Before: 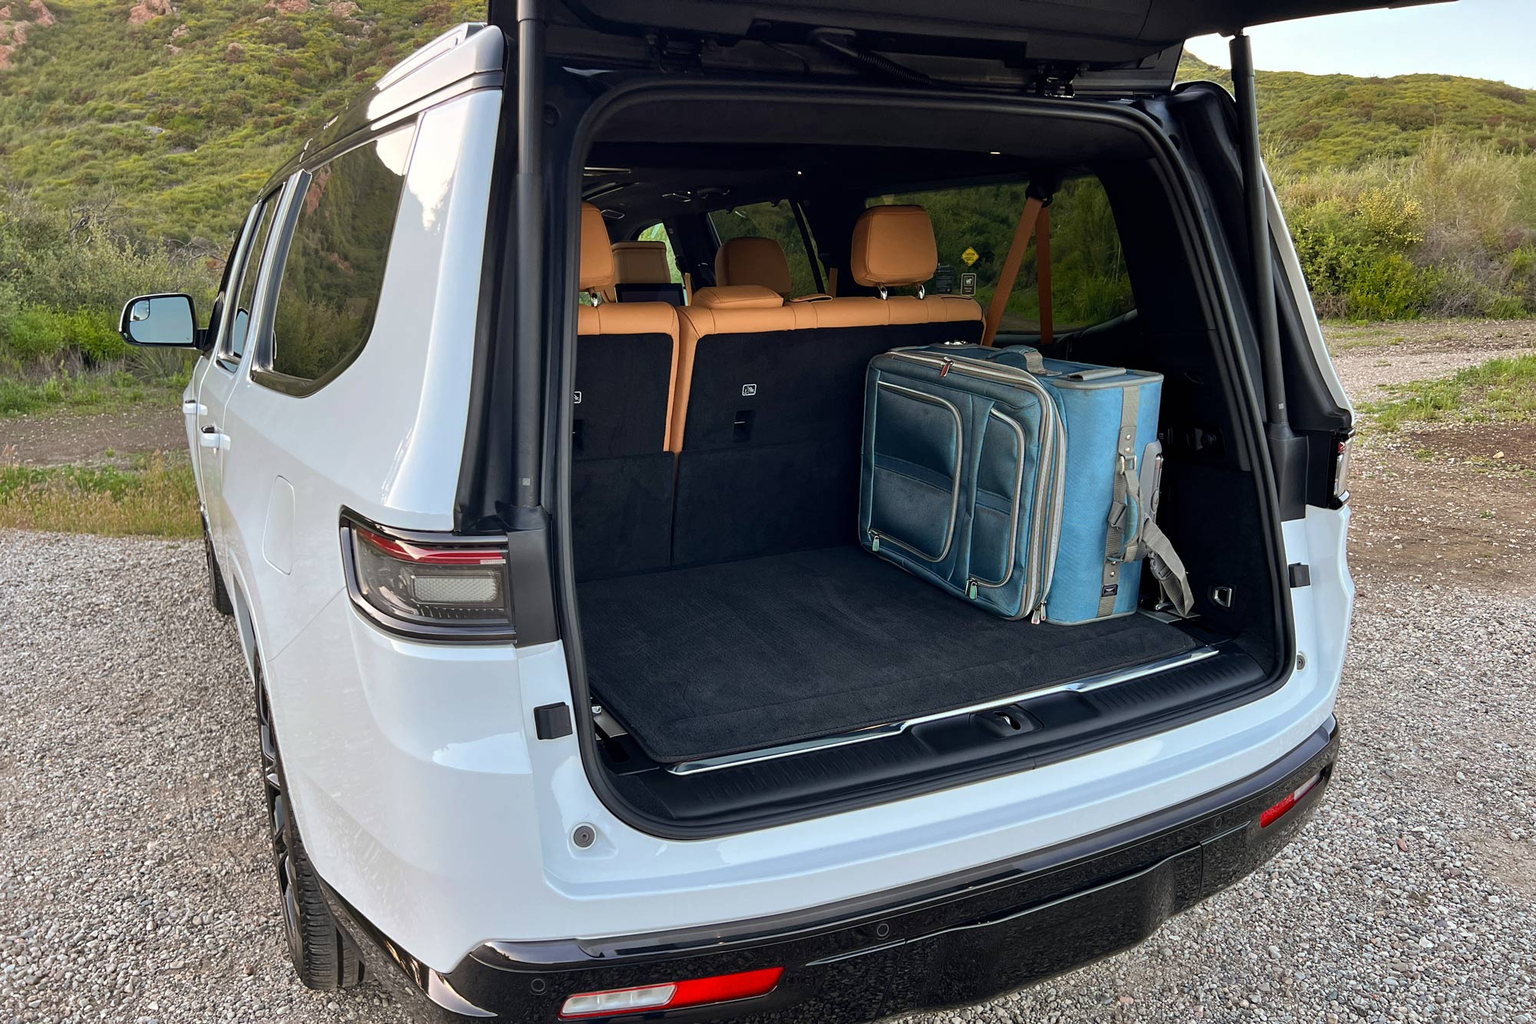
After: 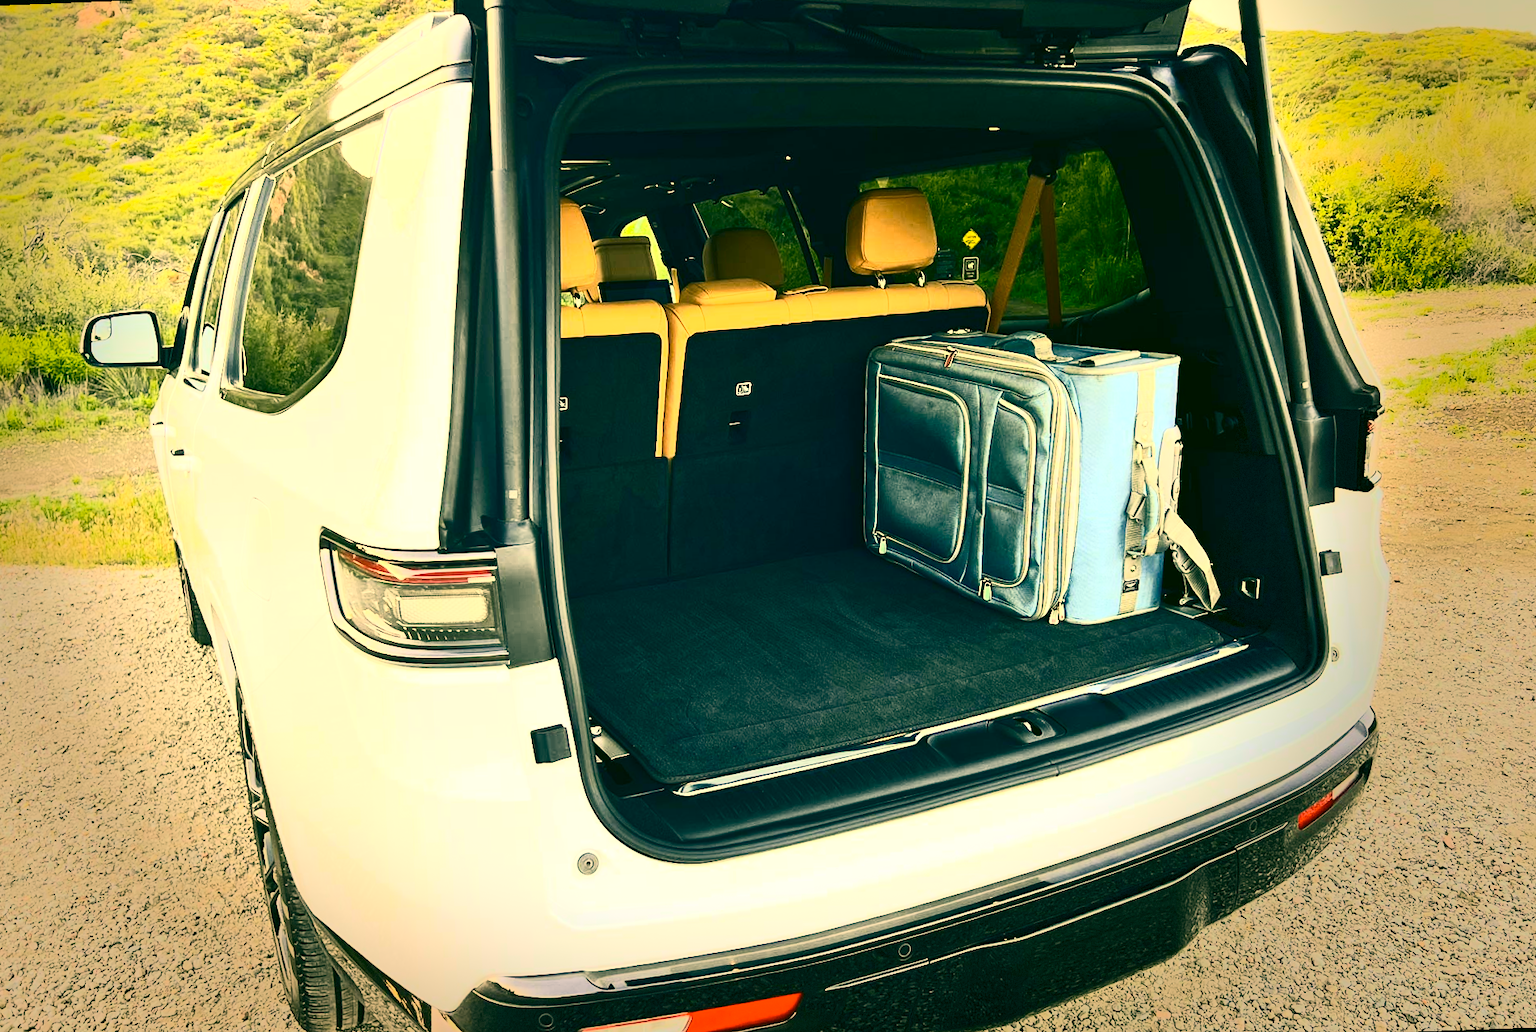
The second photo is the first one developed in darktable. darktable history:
exposure: black level correction 0, exposure 0.9 EV, compensate highlight preservation false
color correction: highlights a* 5.62, highlights b* 33.57, shadows a* -25.86, shadows b* 4.02
contrast brightness saturation: contrast 0.62, brightness 0.34, saturation 0.14
vignetting: fall-off start 68.33%, fall-off radius 30%, saturation 0.042, center (-0.066, -0.311), width/height ratio 0.992, shape 0.85, dithering 8-bit output
rotate and perspective: rotation -2.12°, lens shift (vertical) 0.009, lens shift (horizontal) -0.008, automatic cropping original format, crop left 0.036, crop right 0.964, crop top 0.05, crop bottom 0.959
